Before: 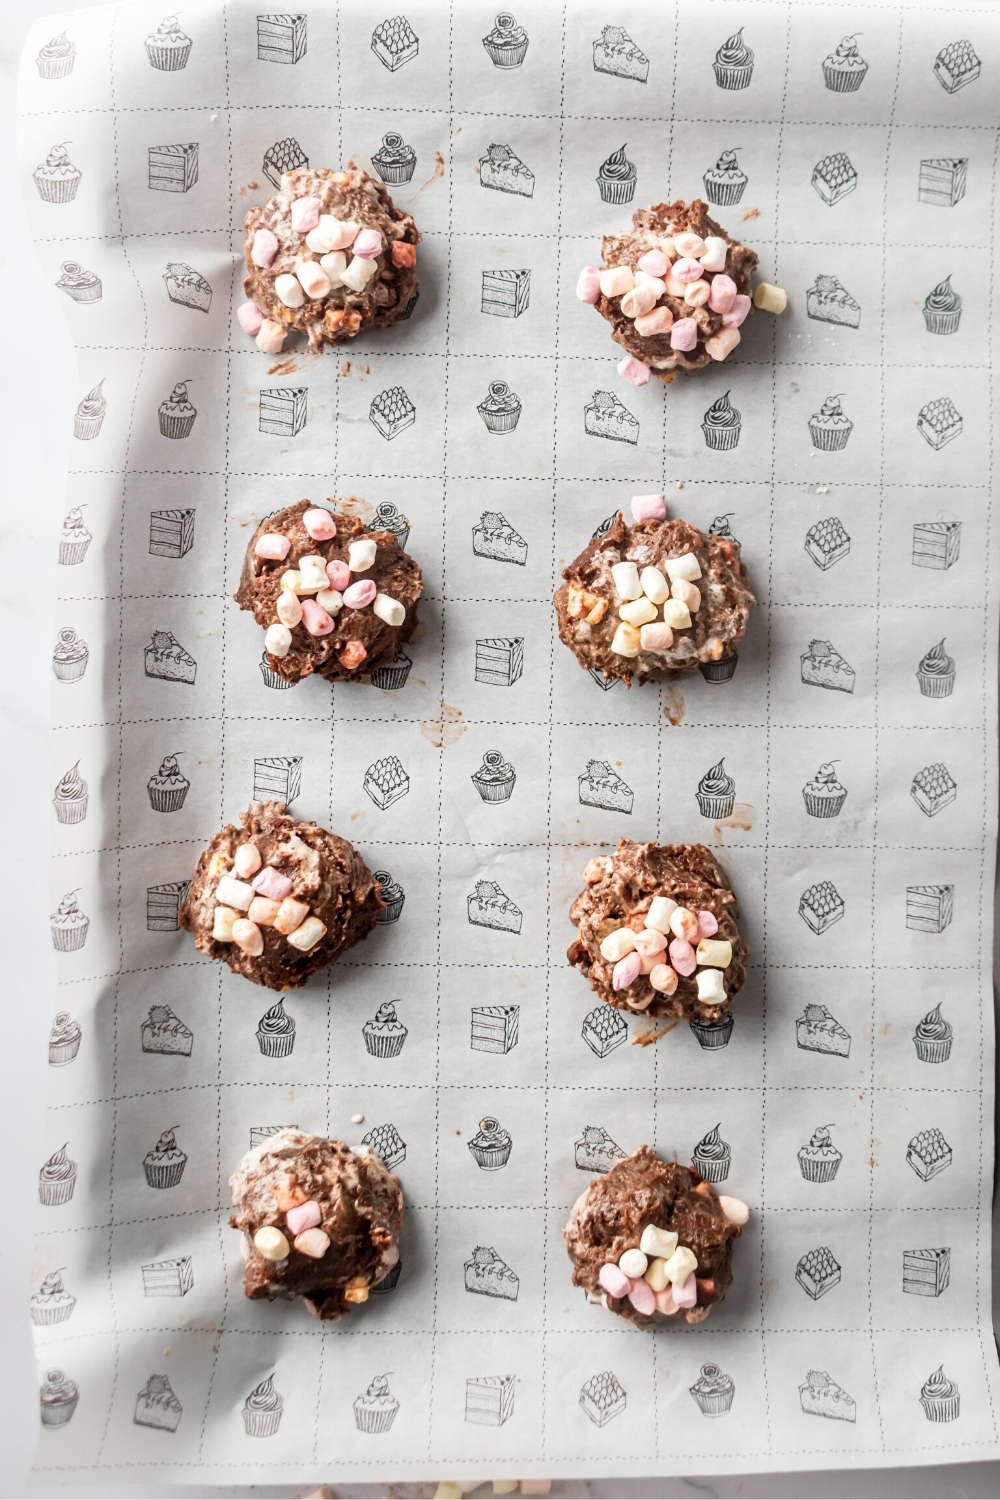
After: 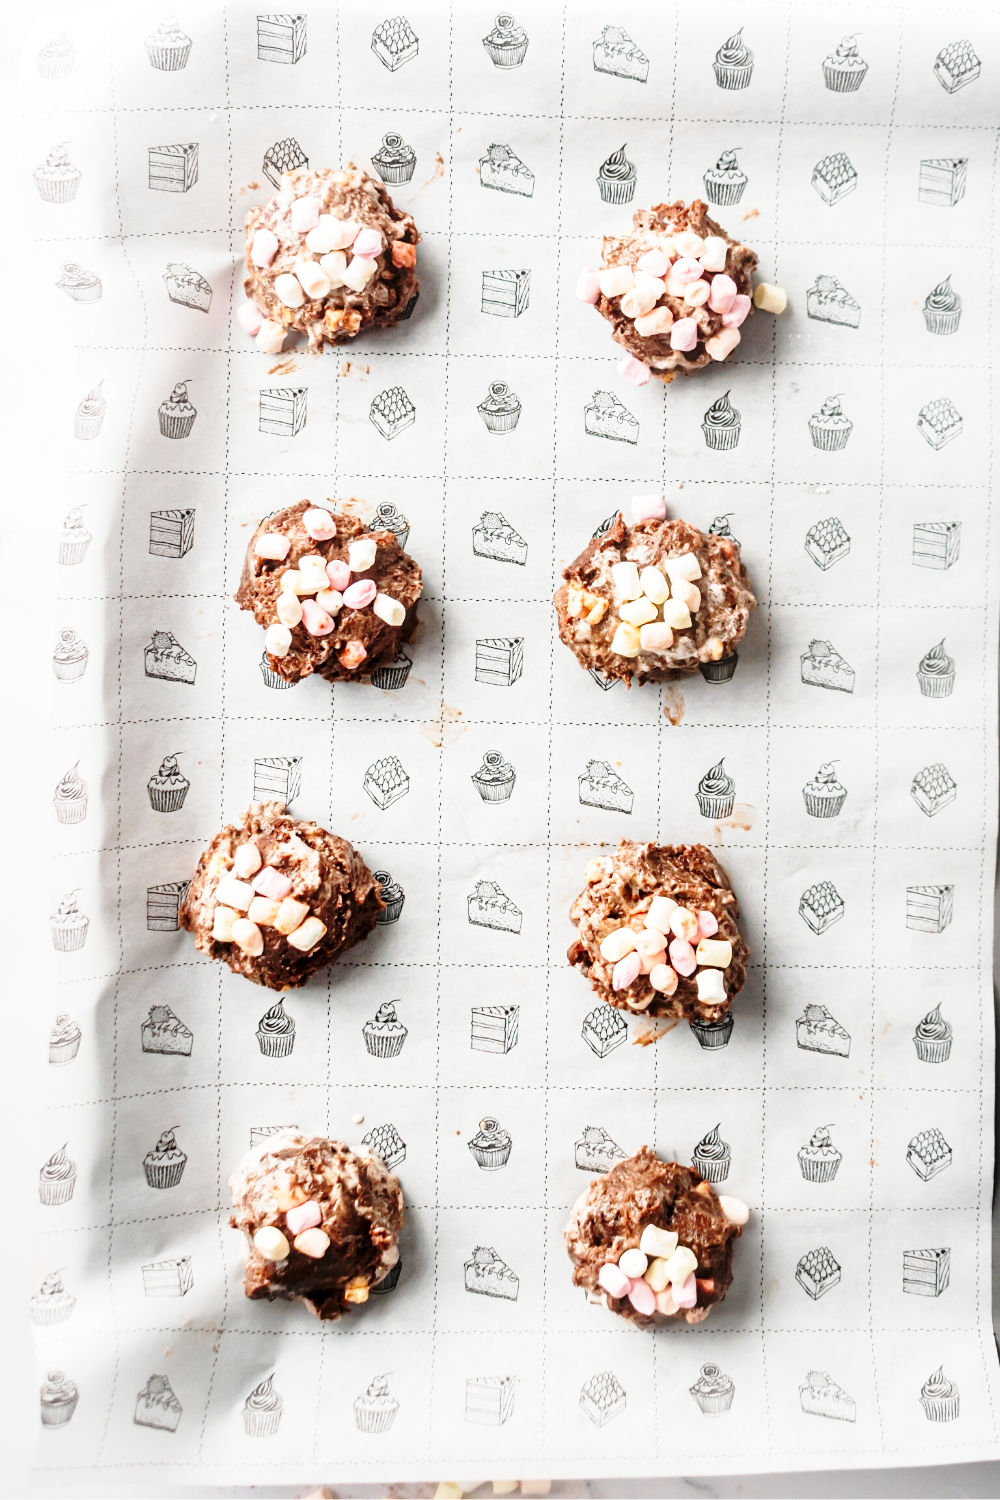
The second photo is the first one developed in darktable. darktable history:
base curve: curves: ch0 [(0, 0) (0.028, 0.03) (0.121, 0.232) (0.46, 0.748) (0.859, 0.968) (1, 1)], preserve colors none
rotate and perspective: automatic cropping off
